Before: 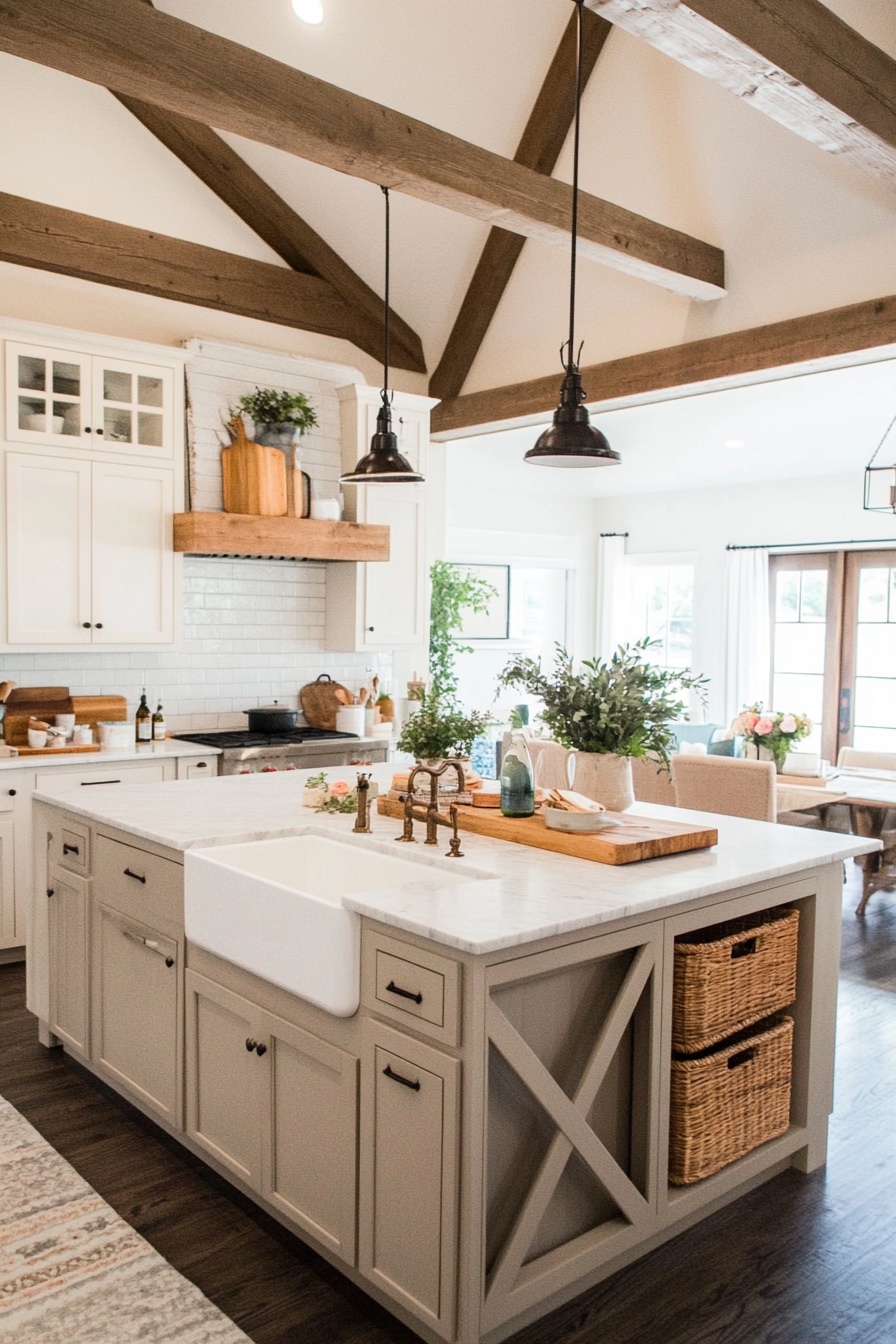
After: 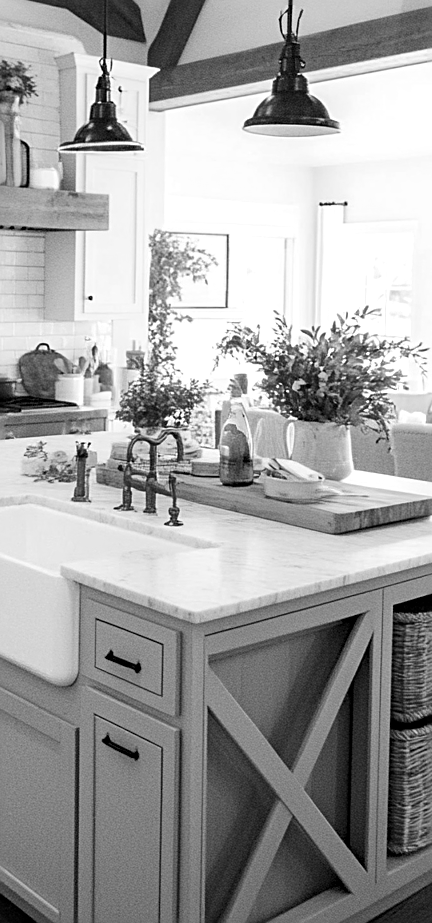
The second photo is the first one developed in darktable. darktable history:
haze removal: compatibility mode true, adaptive false
sharpen: on, module defaults
exposure: exposure 0.2 EV, compensate highlight preservation false
monochrome: on, module defaults
color zones: curves: ch0 [(0, 0.425) (0.143, 0.422) (0.286, 0.42) (0.429, 0.419) (0.571, 0.419) (0.714, 0.42) (0.857, 0.422) (1, 0.425)]
crop: left 31.379%, top 24.658%, right 20.326%, bottom 6.628%
